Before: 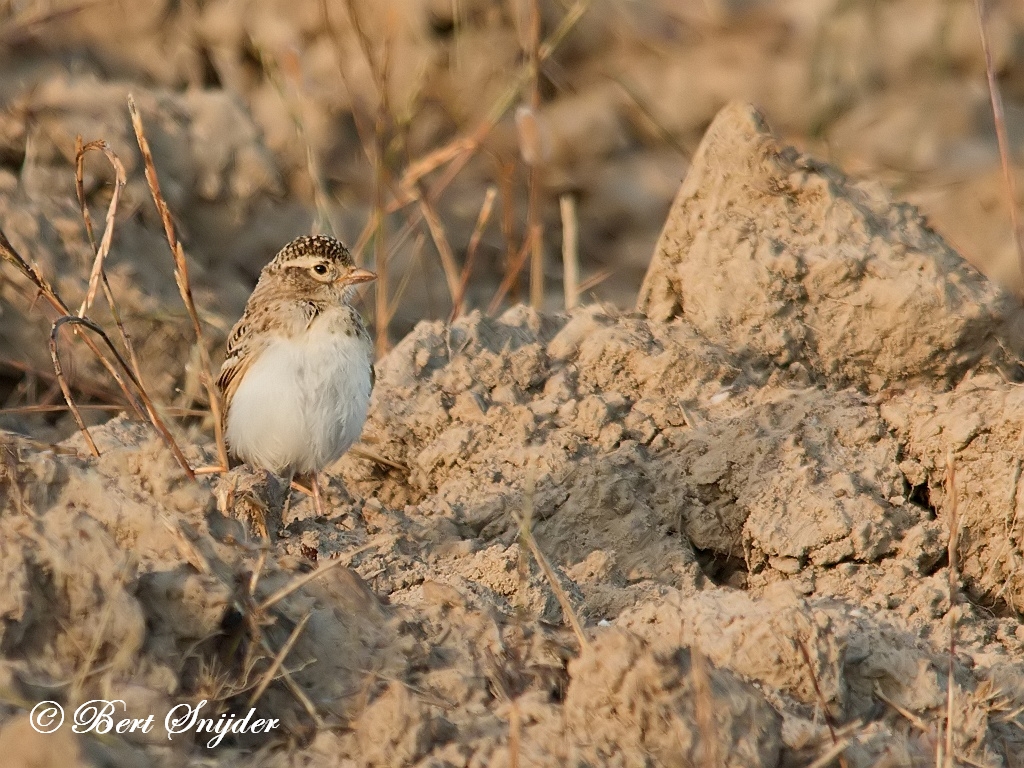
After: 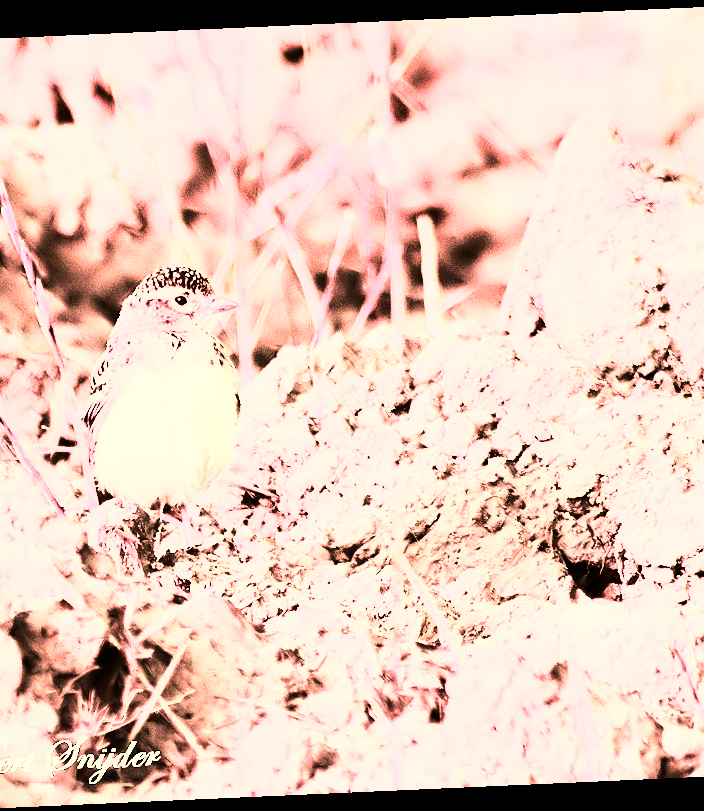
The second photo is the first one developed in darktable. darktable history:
crop and rotate: left 14.292%, right 19.041%
color zones: curves: ch0 [(0.257, 0.558) (0.75, 0.565)]; ch1 [(0.004, 0.857) (0.14, 0.416) (0.257, 0.695) (0.442, 0.032) (0.736, 0.266) (0.891, 0.741)]; ch2 [(0, 0.623) (0.112, 0.436) (0.271, 0.474) (0.516, 0.64) (0.743, 0.286)]
white balance: red 1.467, blue 0.684
base curve: curves: ch0 [(0, 0) (0.028, 0.03) (0.121, 0.232) (0.46, 0.748) (0.859, 0.968) (1, 1)]
shadows and highlights: highlights color adjustment 0%, low approximation 0.01, soften with gaussian
rotate and perspective: rotation -2.56°, automatic cropping off
rgb curve: curves: ch0 [(0, 0) (0.21, 0.15) (0.24, 0.21) (0.5, 0.75) (0.75, 0.96) (0.89, 0.99) (1, 1)]; ch1 [(0, 0.02) (0.21, 0.13) (0.25, 0.2) (0.5, 0.67) (0.75, 0.9) (0.89, 0.97) (1, 1)]; ch2 [(0, 0.02) (0.21, 0.13) (0.25, 0.2) (0.5, 0.67) (0.75, 0.9) (0.89, 0.97) (1, 1)], compensate middle gray true
tone equalizer: -8 EV -0.417 EV, -7 EV -0.389 EV, -6 EV -0.333 EV, -5 EV -0.222 EV, -3 EV 0.222 EV, -2 EV 0.333 EV, -1 EV 0.389 EV, +0 EV 0.417 EV, edges refinement/feathering 500, mask exposure compensation -1.57 EV, preserve details no
